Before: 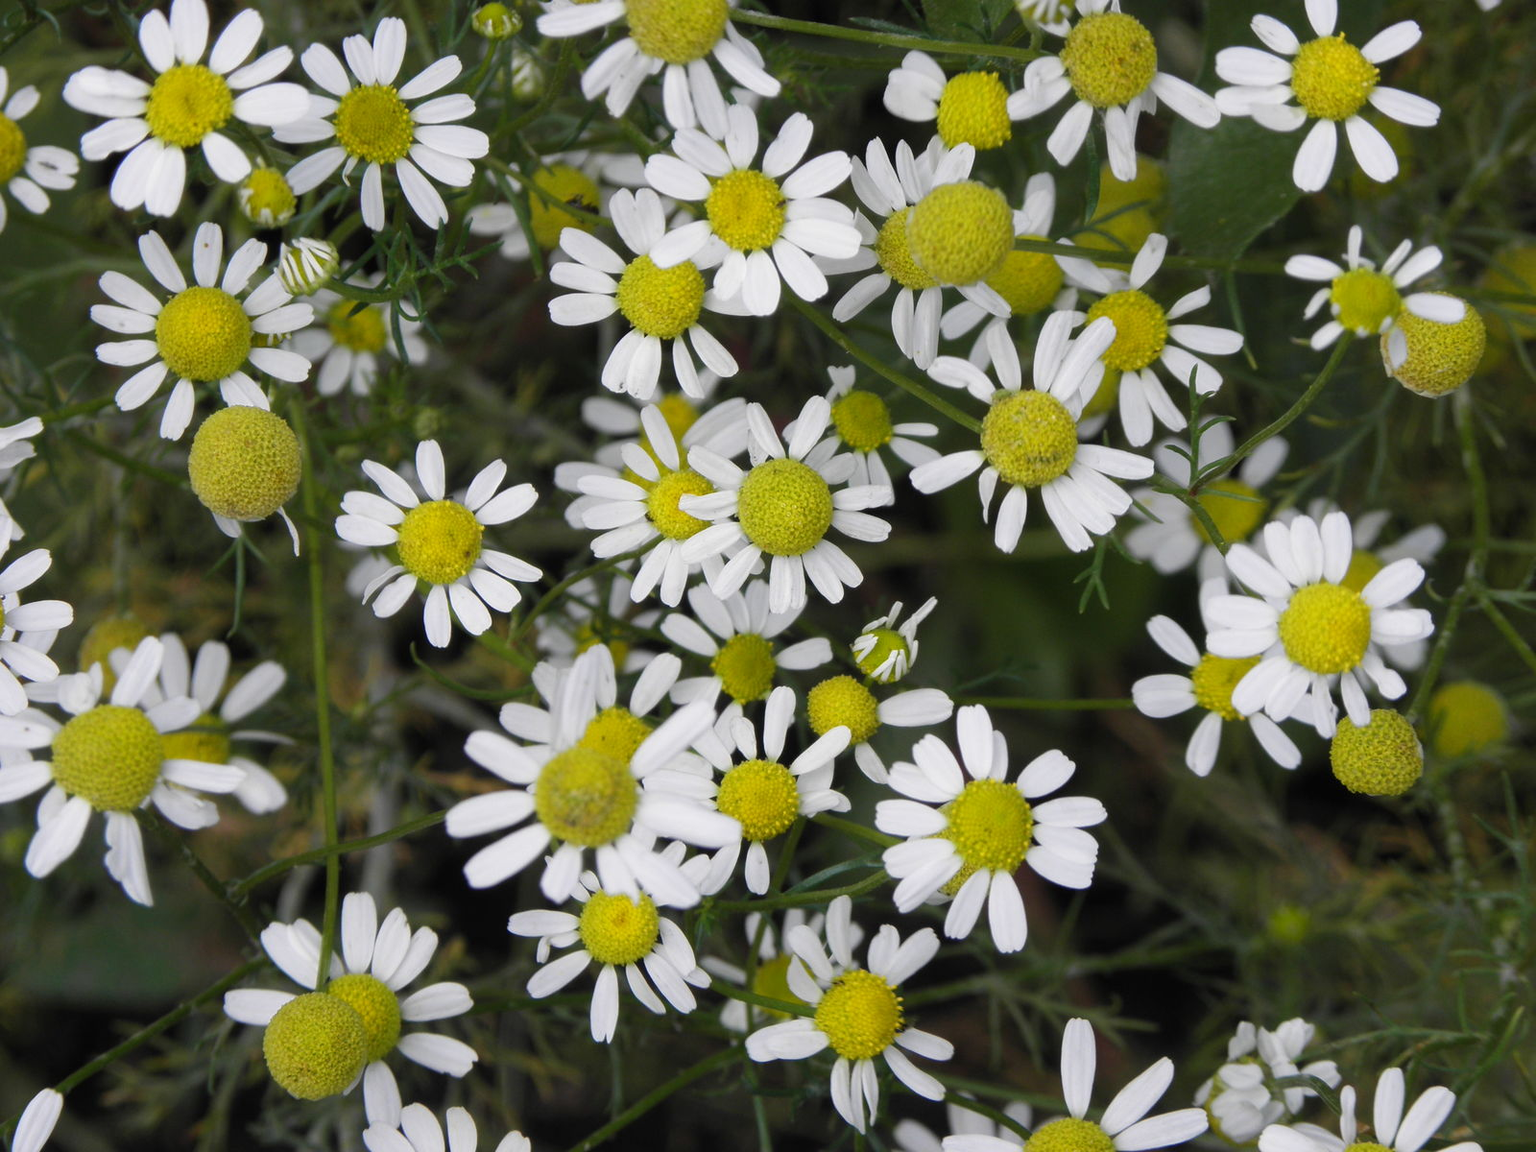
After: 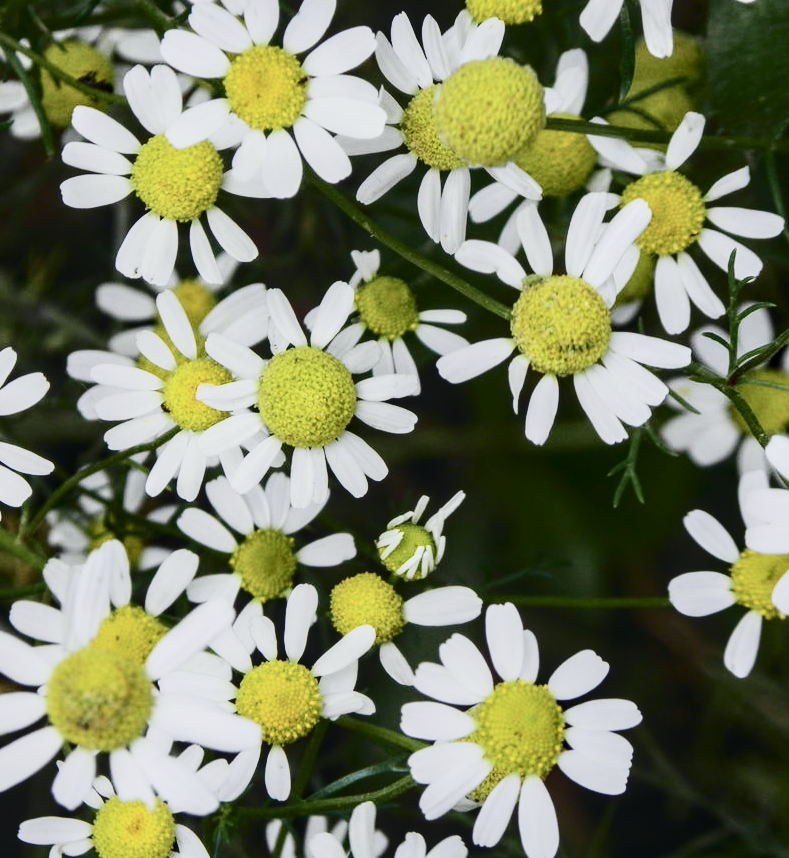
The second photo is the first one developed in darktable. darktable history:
tone curve: curves: ch0 [(0, 0) (0.042, 0.023) (0.157, 0.114) (0.302, 0.308) (0.44, 0.507) (0.607, 0.705) (0.824, 0.882) (1, 0.965)]; ch1 [(0, 0) (0.339, 0.334) (0.445, 0.419) (0.476, 0.454) (0.503, 0.501) (0.517, 0.513) (0.551, 0.567) (0.622, 0.662) (0.706, 0.741) (1, 1)]; ch2 [(0, 0) (0.327, 0.318) (0.417, 0.426) (0.46, 0.453) (0.502, 0.5) (0.514, 0.524) (0.547, 0.572) (0.615, 0.656) (0.717, 0.778) (1, 1)], color space Lab, independent channels, preserve colors none
local contrast: on, module defaults
contrast brightness saturation: contrast 0.252, saturation -0.311
crop: left 31.974%, top 10.989%, right 18.667%, bottom 17.45%
